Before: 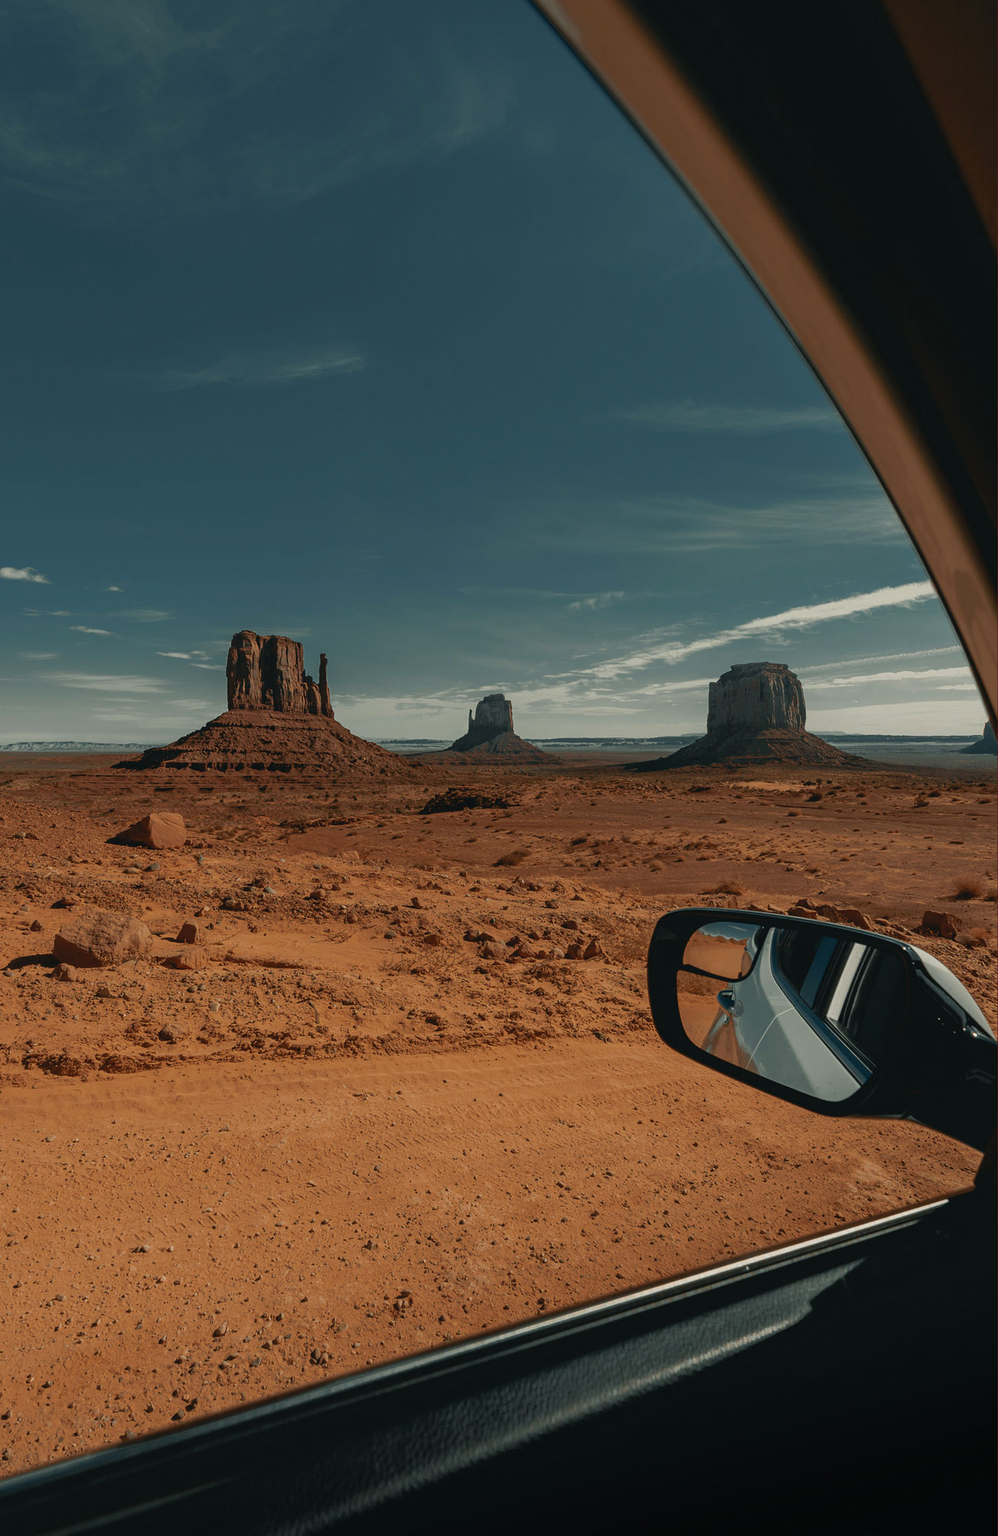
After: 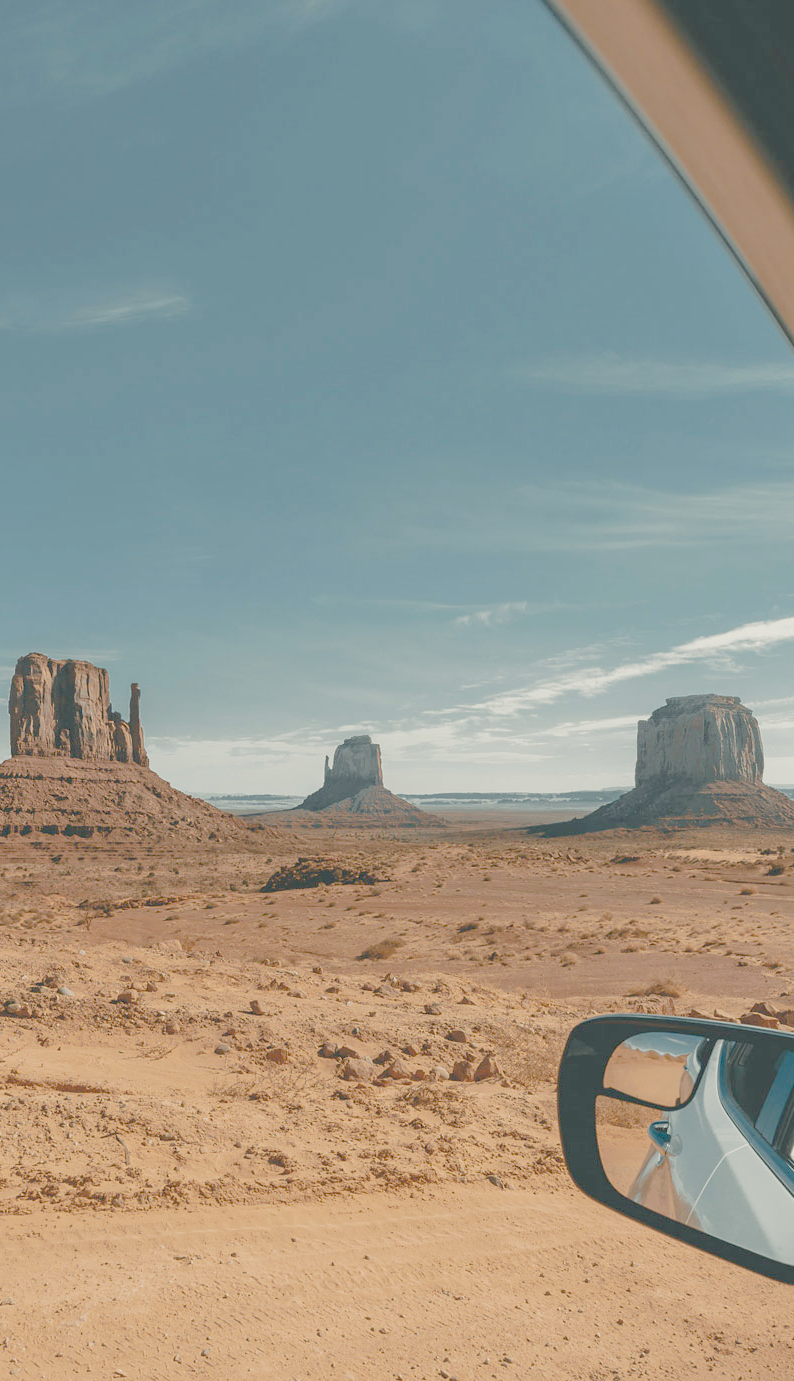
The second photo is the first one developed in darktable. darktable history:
crop: left 22.002%, top 8.418%, right 16.901%, bottom 22.531%
